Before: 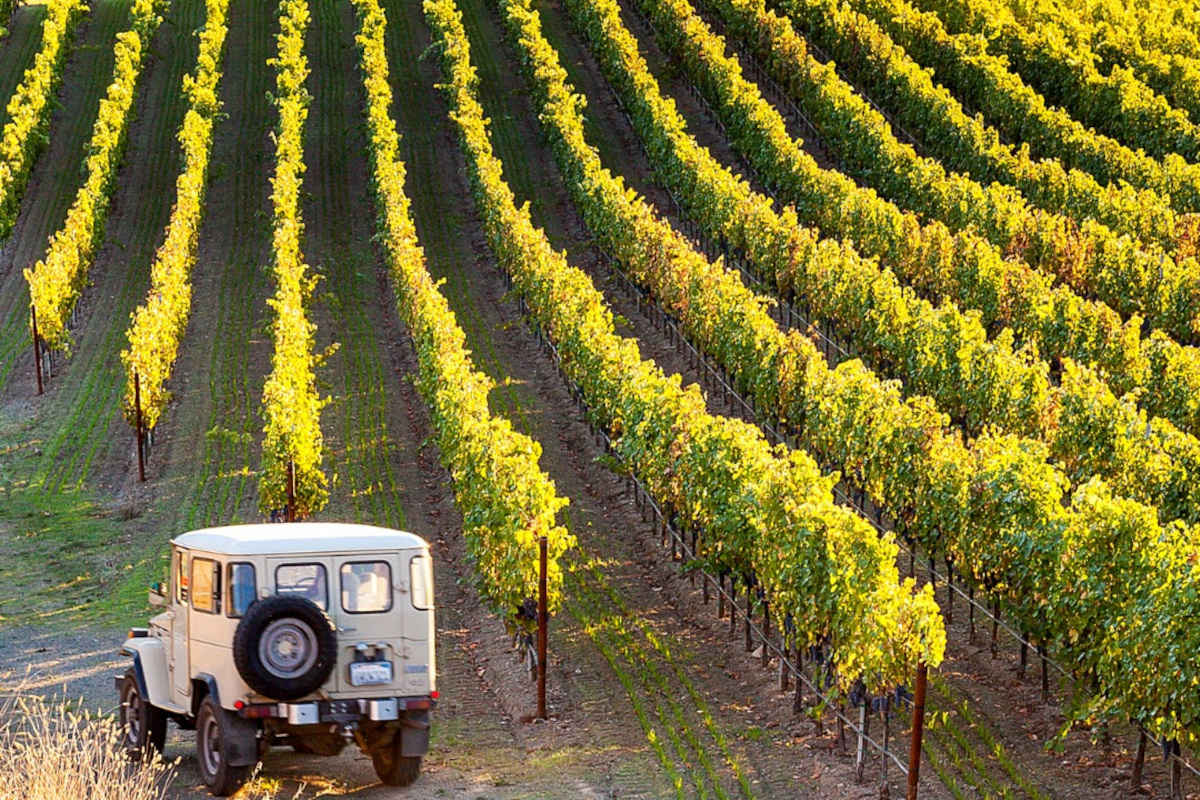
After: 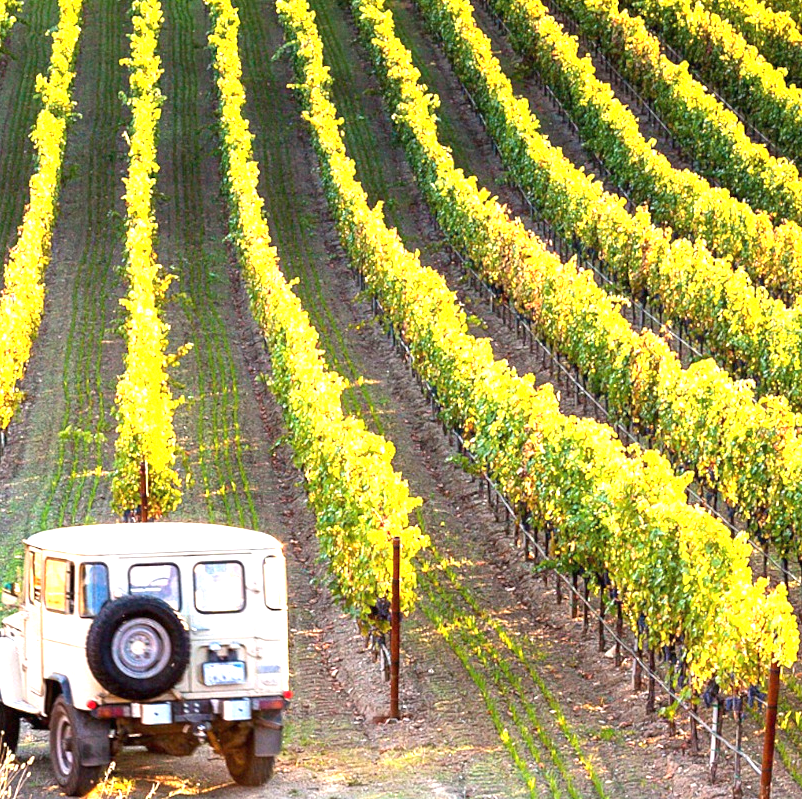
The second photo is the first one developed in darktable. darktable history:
crop and rotate: left 12.274%, right 20.856%
exposure: black level correction 0, exposure 1.412 EV, compensate highlight preservation false
local contrast: mode bilateral grid, contrast 14, coarseness 35, detail 105%, midtone range 0.2
